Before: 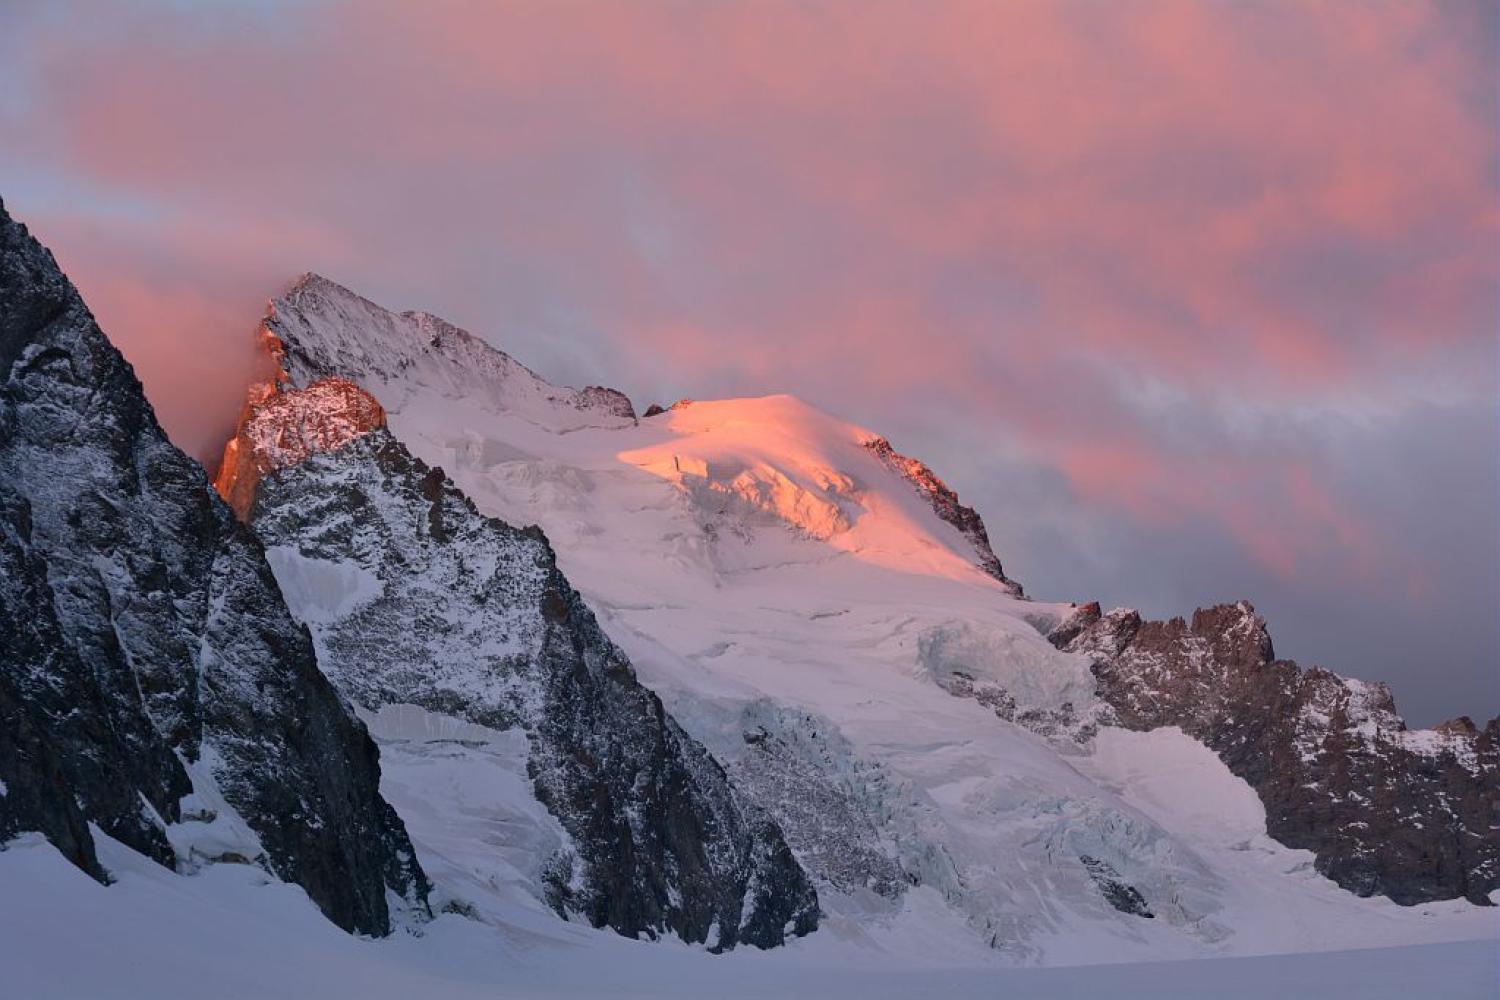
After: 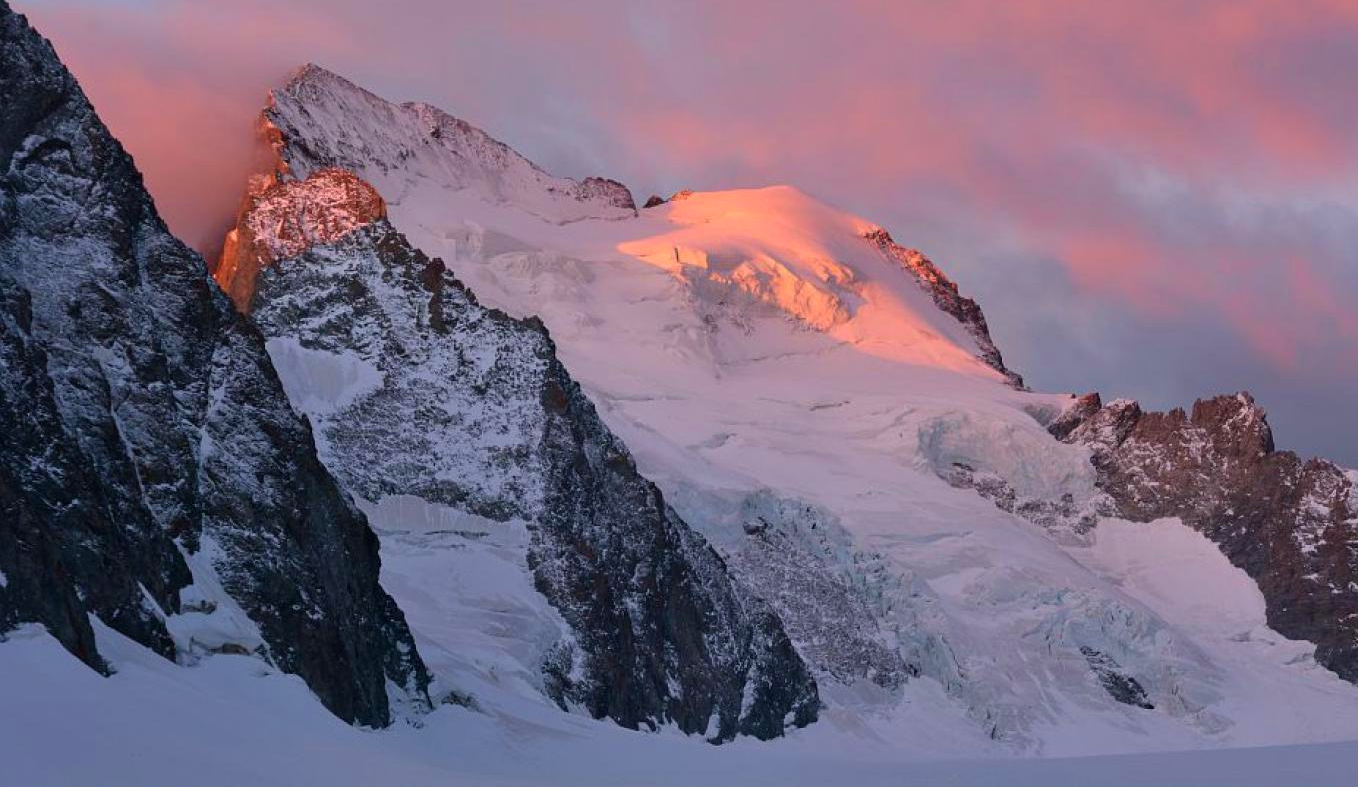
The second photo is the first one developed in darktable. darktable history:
velvia: on, module defaults
crop: top 20.916%, right 9.437%, bottom 0.316%
